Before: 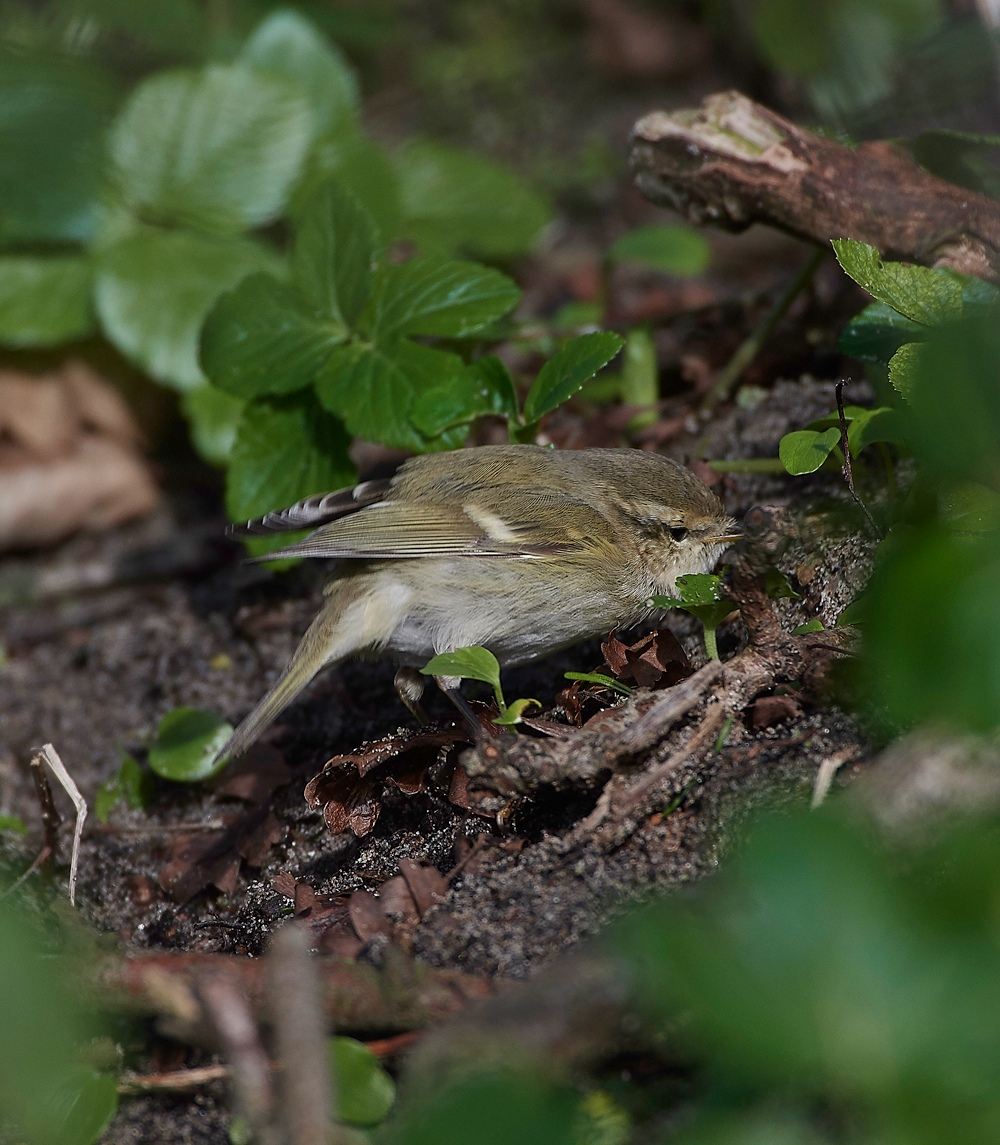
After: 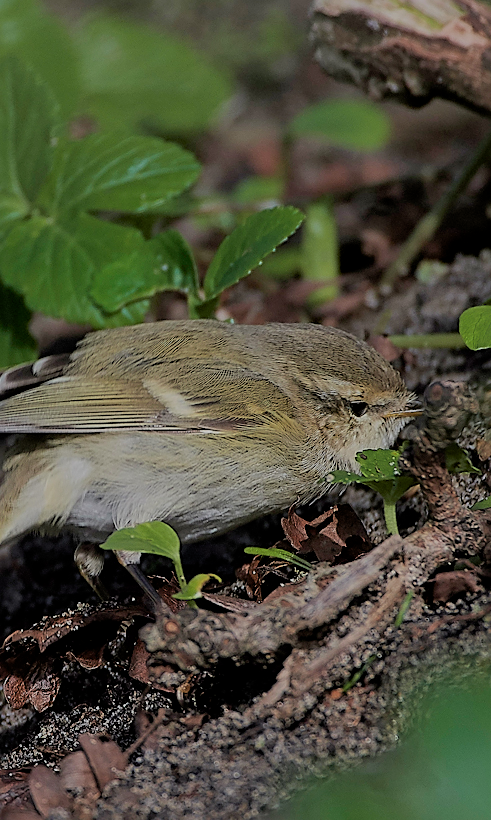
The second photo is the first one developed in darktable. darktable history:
filmic rgb: black relative exposure -7 EV, white relative exposure 5.99 EV, threshold 2.97 EV, target black luminance 0%, hardness 2.77, latitude 62.2%, contrast 0.697, highlights saturation mix 10.8%, shadows ↔ highlights balance -0.12%, color science v6 (2022), enable highlight reconstruction true
crop: left 32.085%, top 10.961%, right 18.786%, bottom 17.409%
exposure: exposure 0.251 EV, compensate exposure bias true, compensate highlight preservation false
sharpen: on, module defaults
